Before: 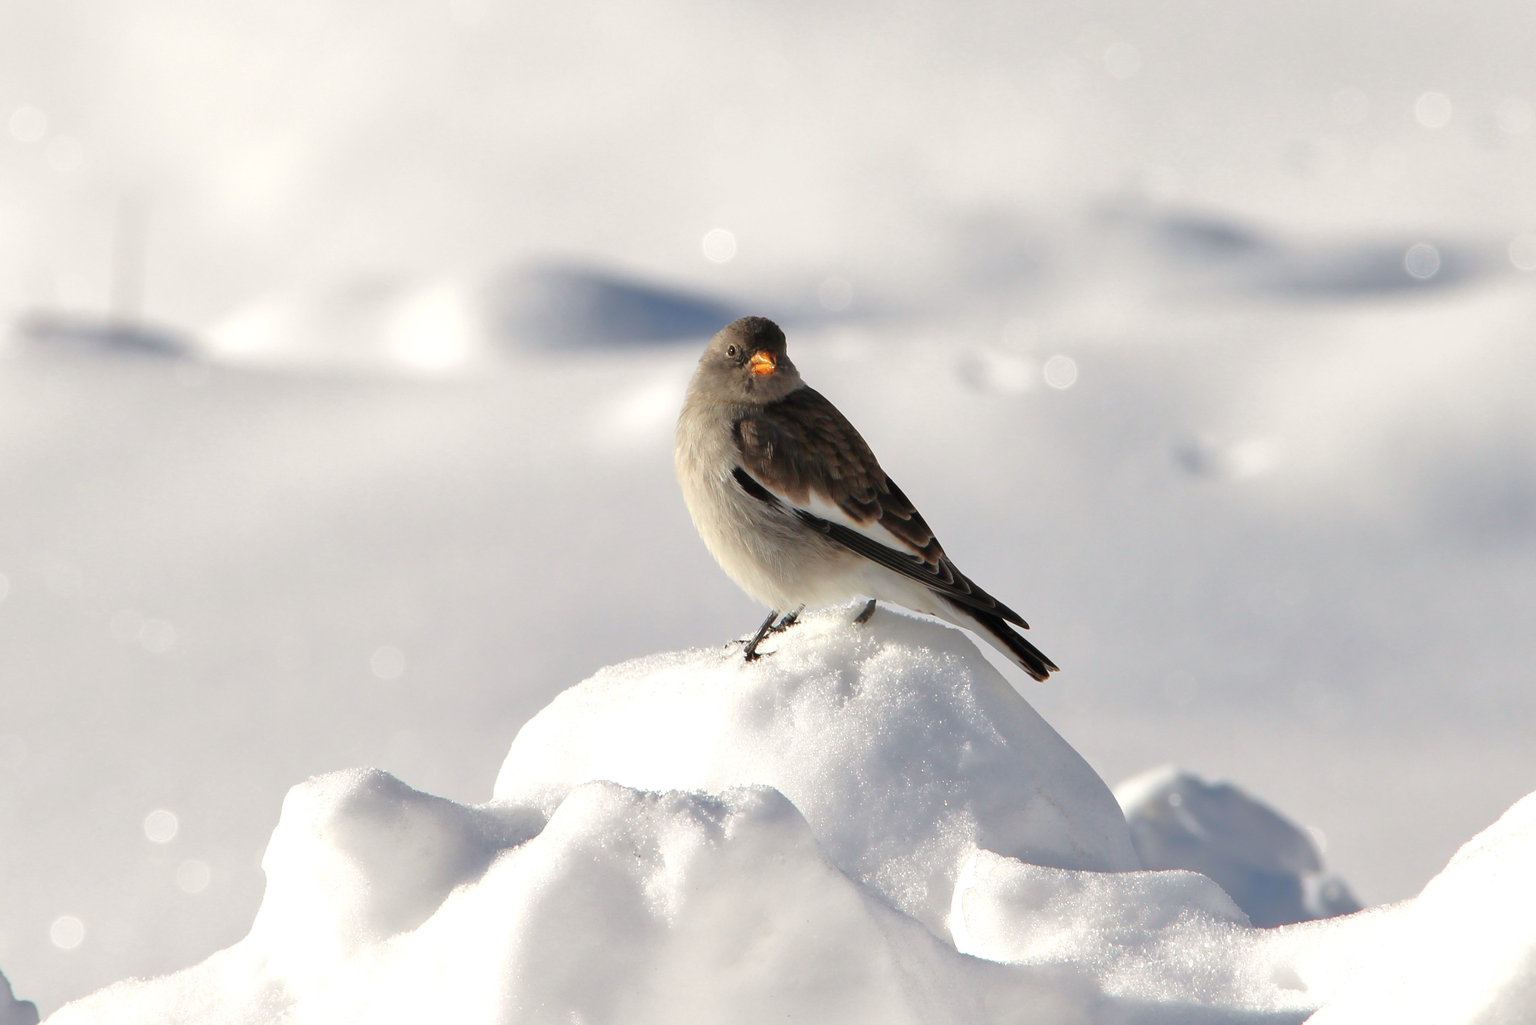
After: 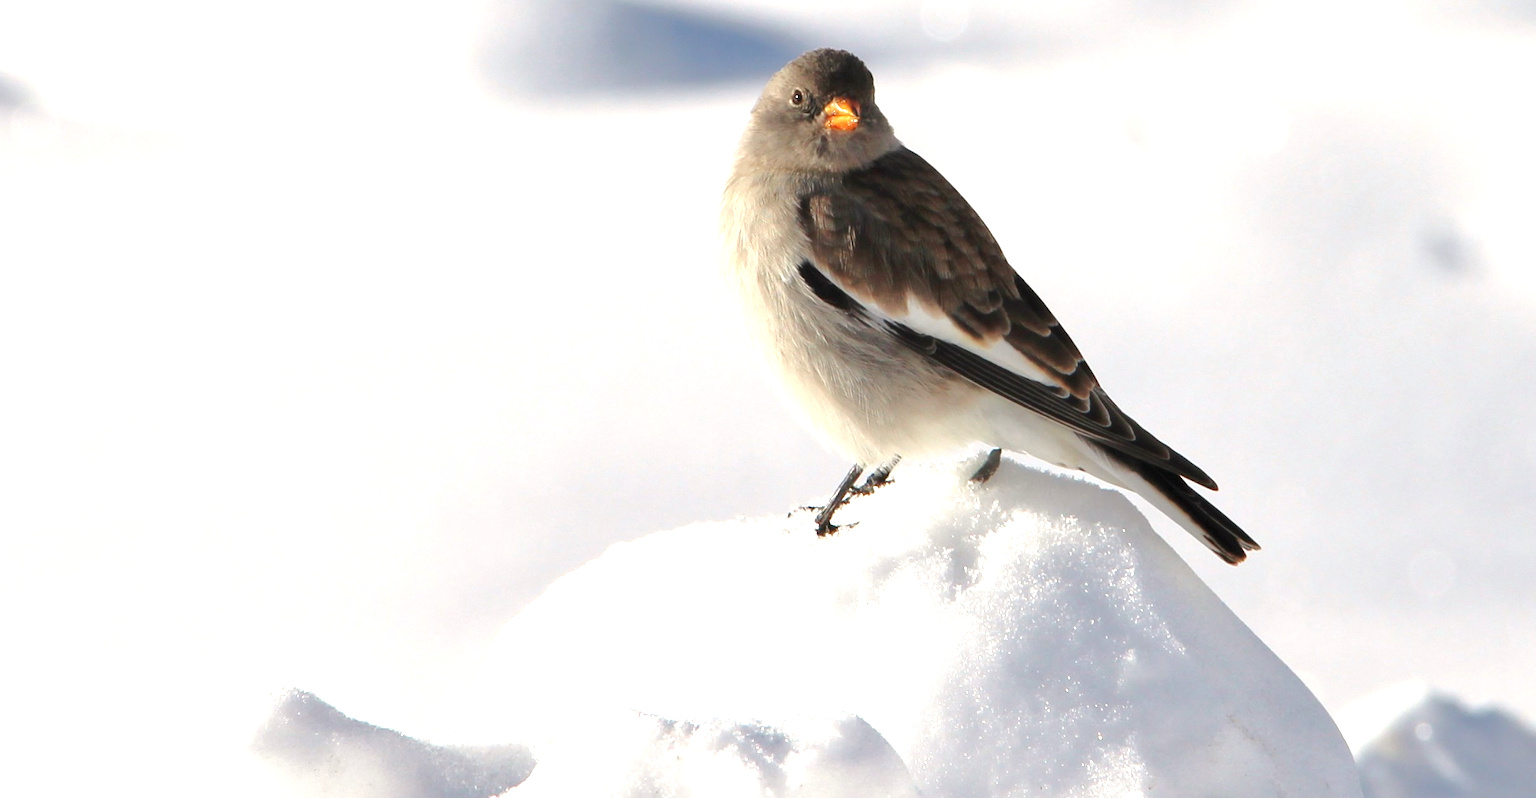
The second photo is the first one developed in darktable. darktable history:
exposure: black level correction 0, exposure 0.694 EV, compensate exposure bias true, compensate highlight preservation false
crop: left 10.935%, top 27.538%, right 18.279%, bottom 17.26%
tone equalizer: edges refinement/feathering 500, mask exposure compensation -1.57 EV, preserve details no
